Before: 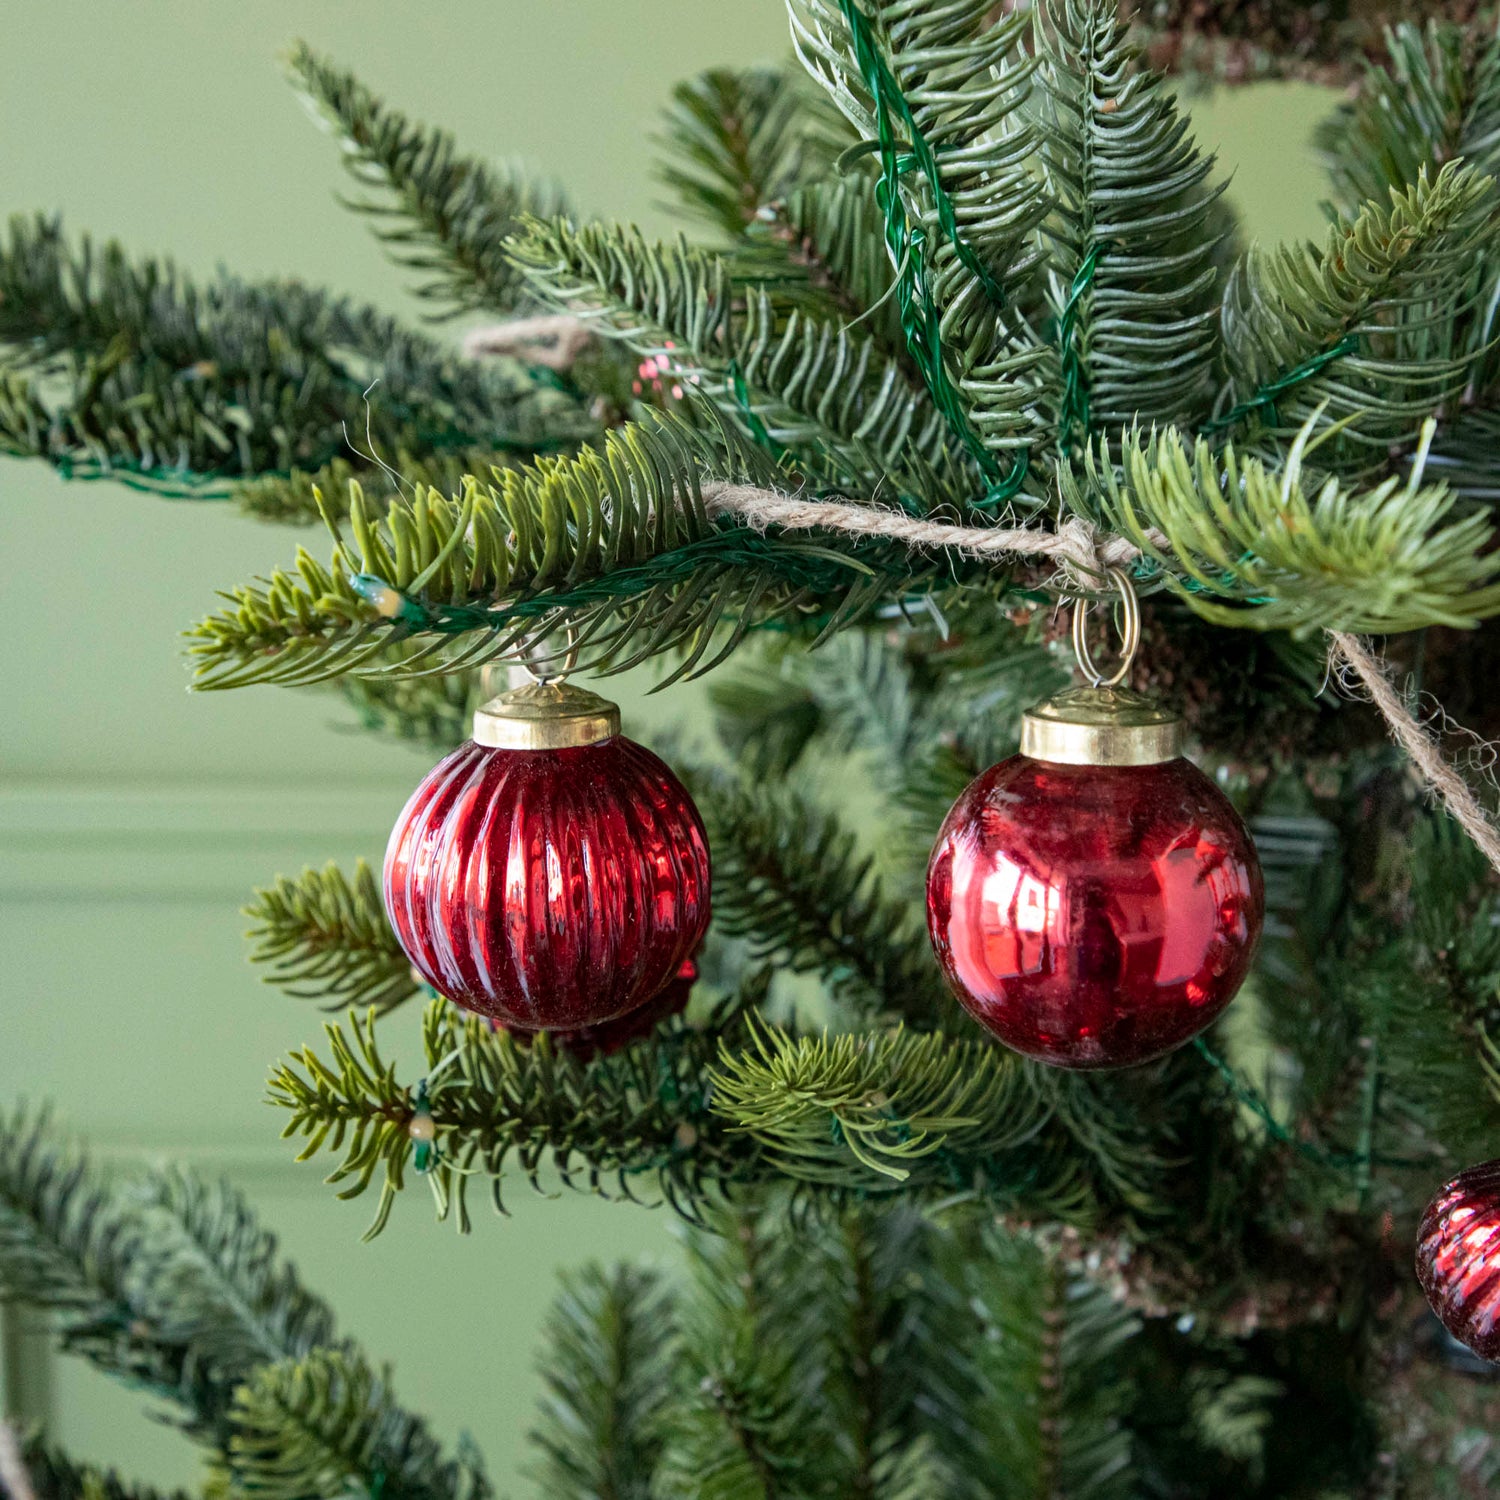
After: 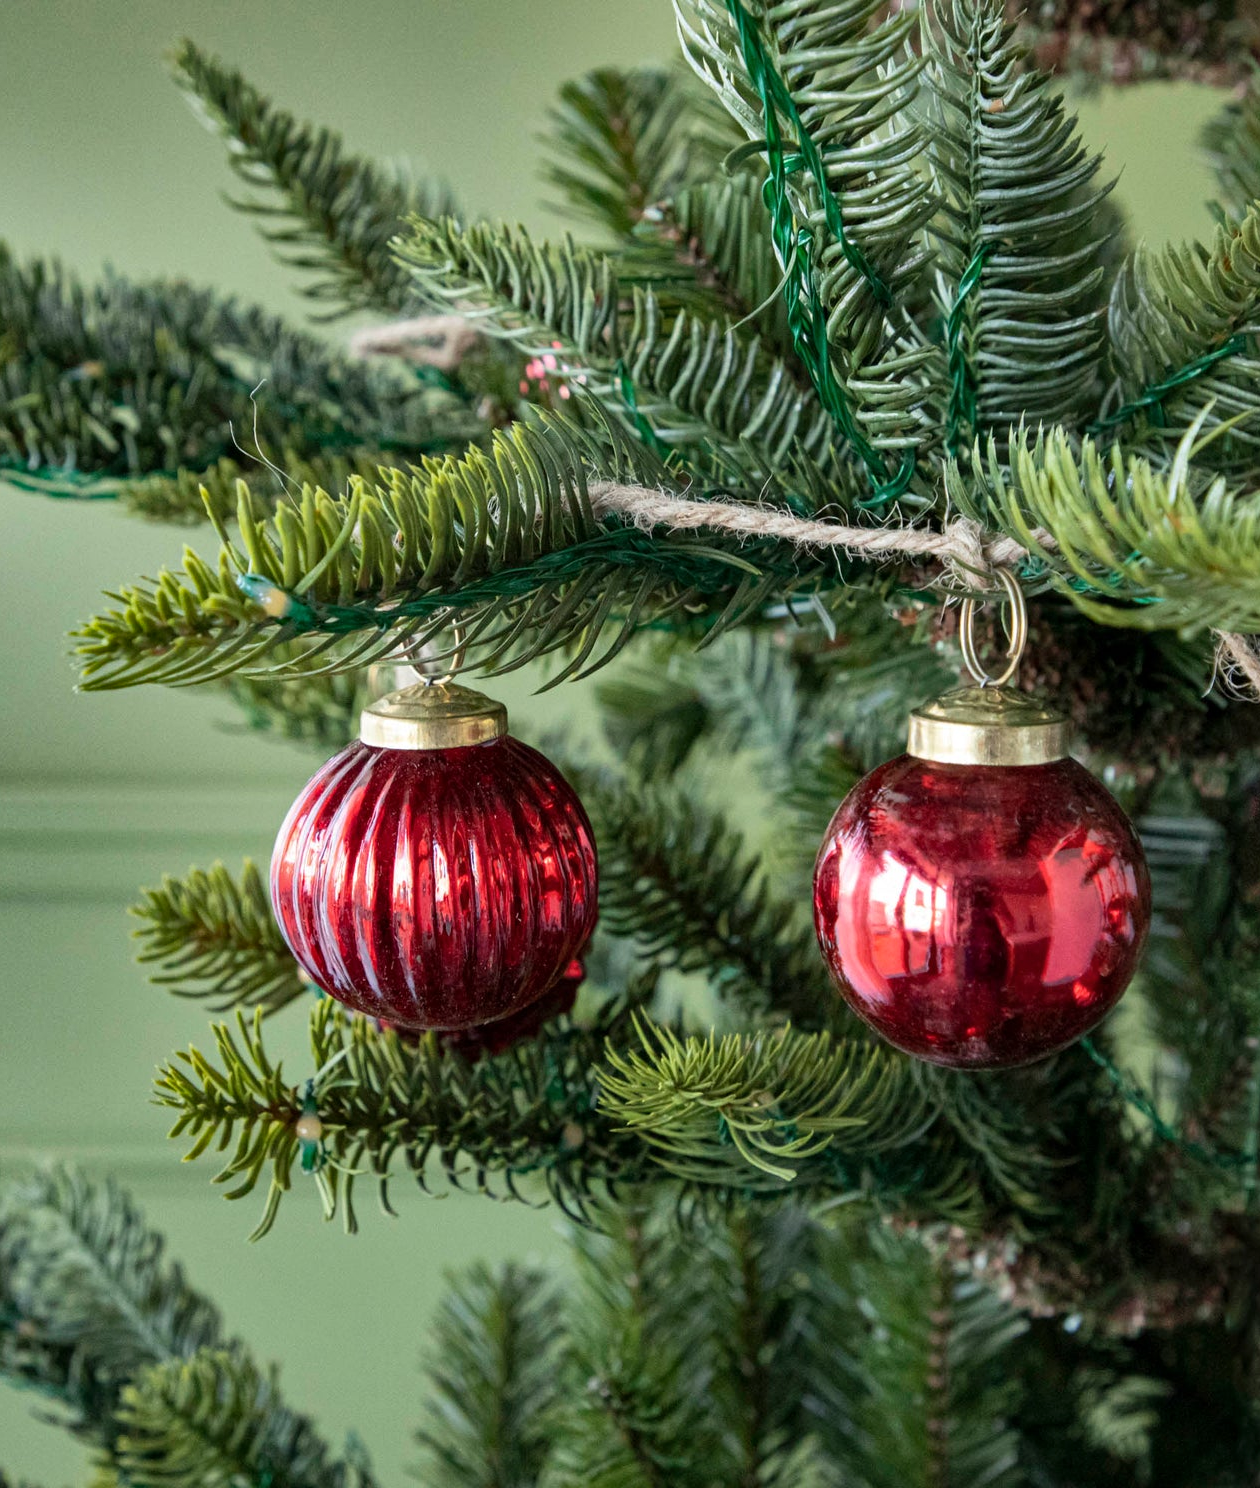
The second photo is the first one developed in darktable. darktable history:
crop: left 7.598%, right 7.873%
shadows and highlights: shadows 20.91, highlights -82.73, soften with gaussian
